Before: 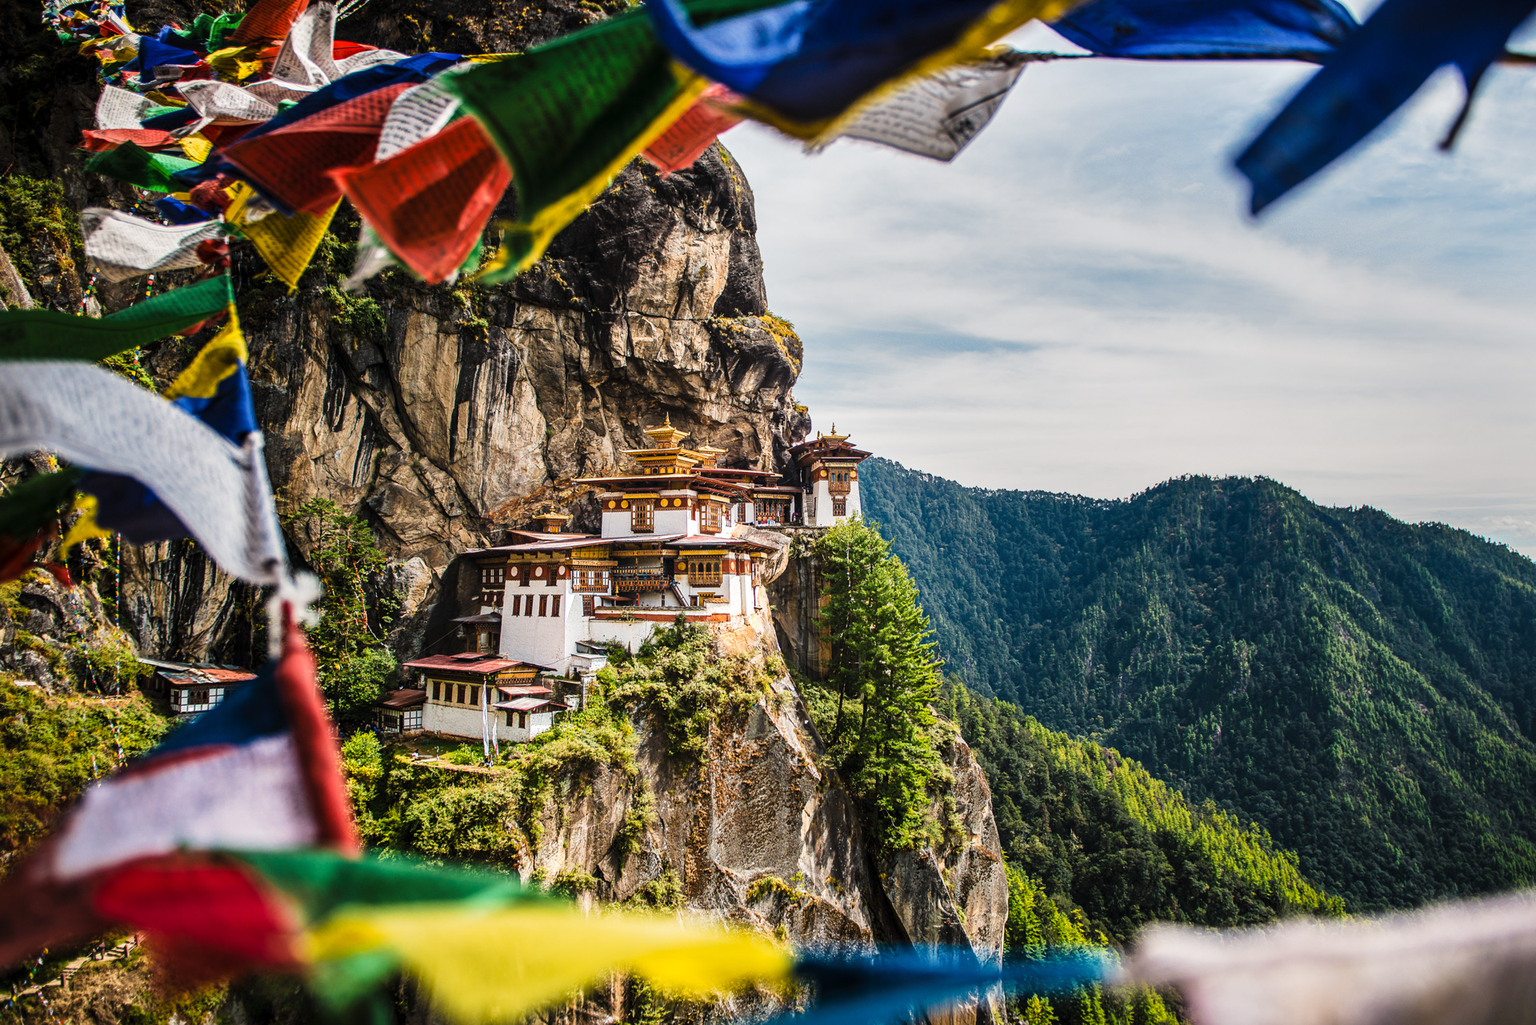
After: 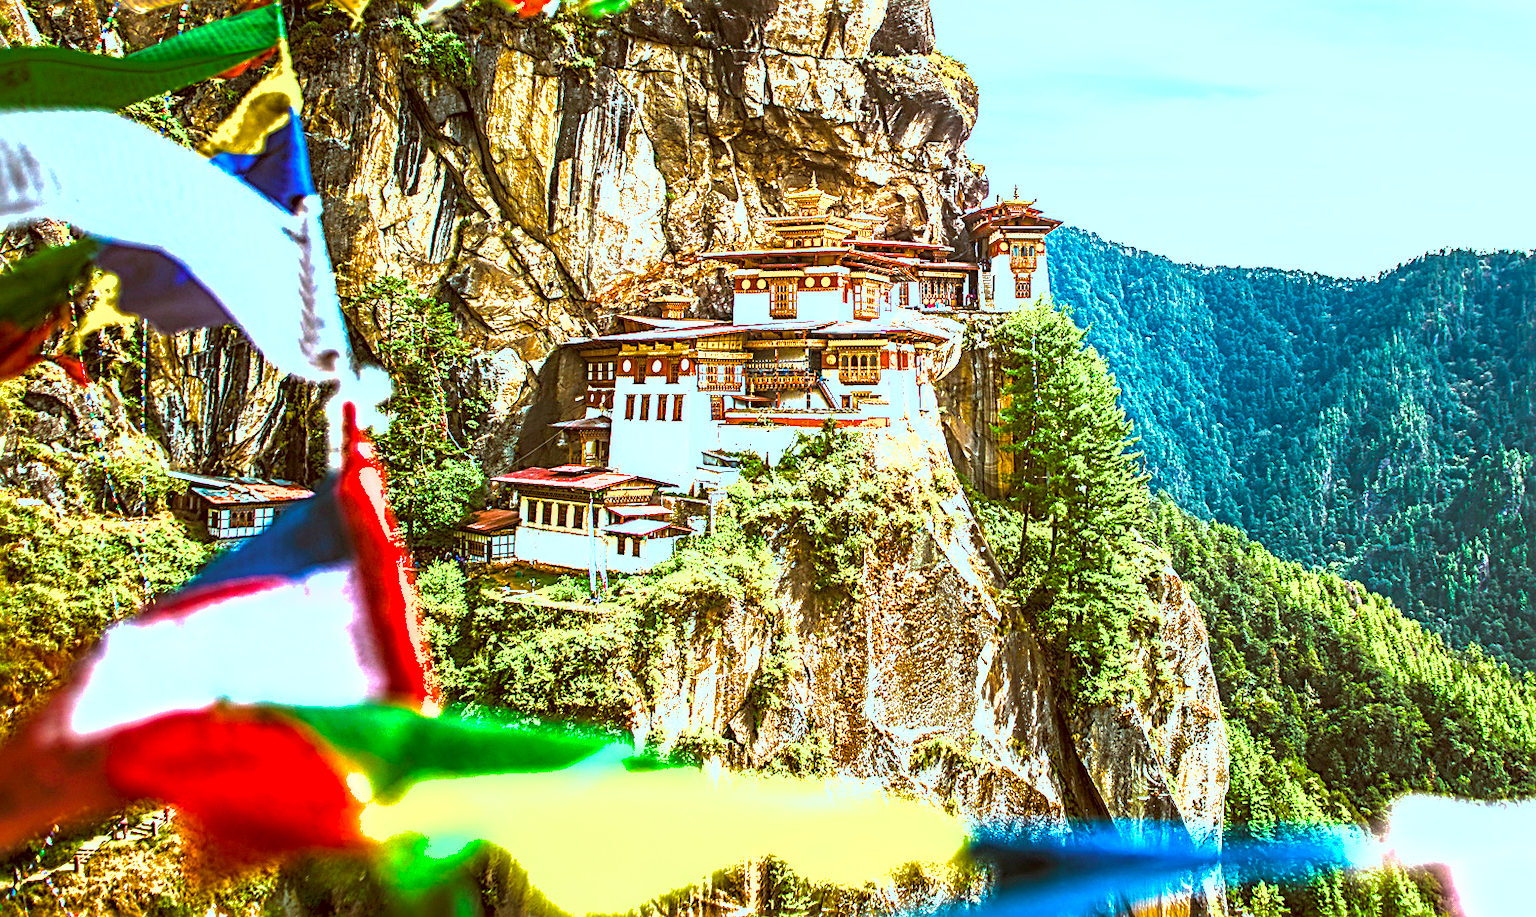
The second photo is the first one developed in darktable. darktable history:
crop: top 26.531%, right 17.959%
local contrast: on, module defaults
color balance rgb: linear chroma grading › global chroma 10%, perceptual saturation grading › global saturation 40%, perceptual brilliance grading › global brilliance 30%, global vibrance 20%
sharpen: radius 3.119
shadows and highlights: on, module defaults
color correction: highlights a* -14.62, highlights b* -16.22, shadows a* 10.12, shadows b* 29.4
exposure: black level correction 0, exposure 1 EV, compensate exposure bias true, compensate highlight preservation false
